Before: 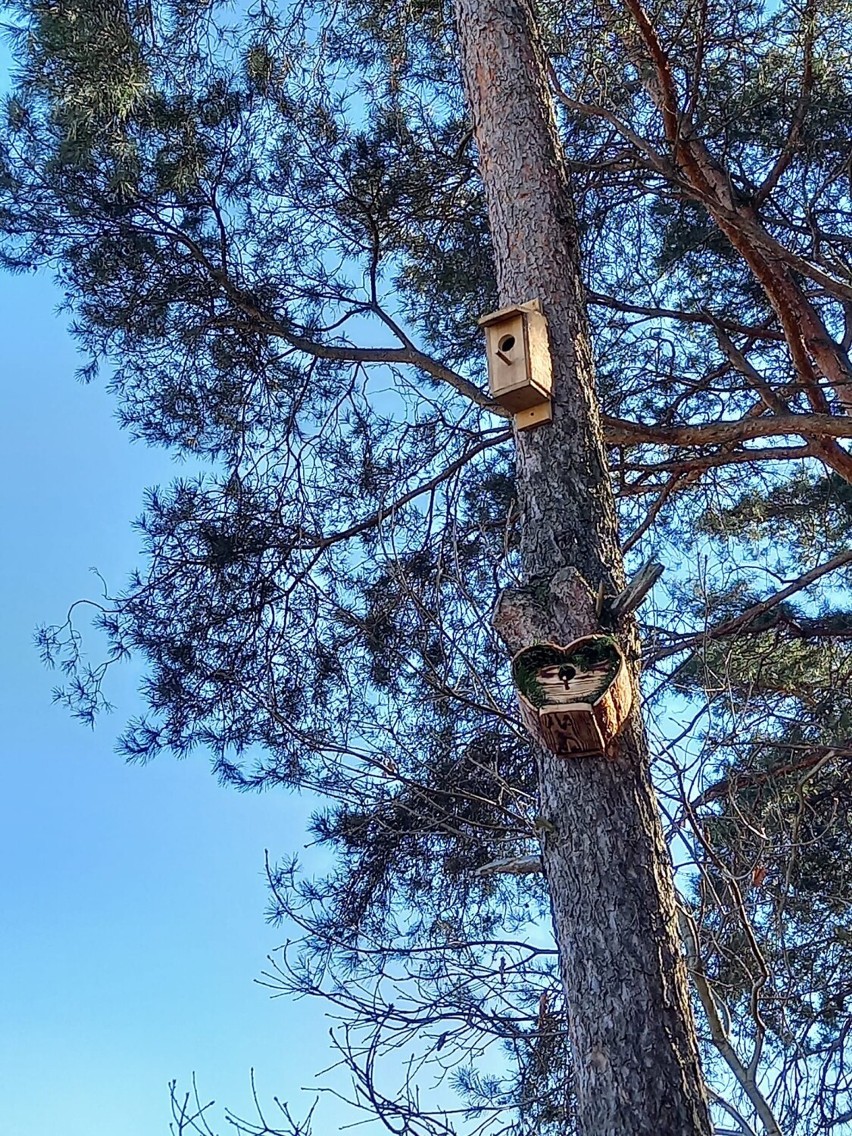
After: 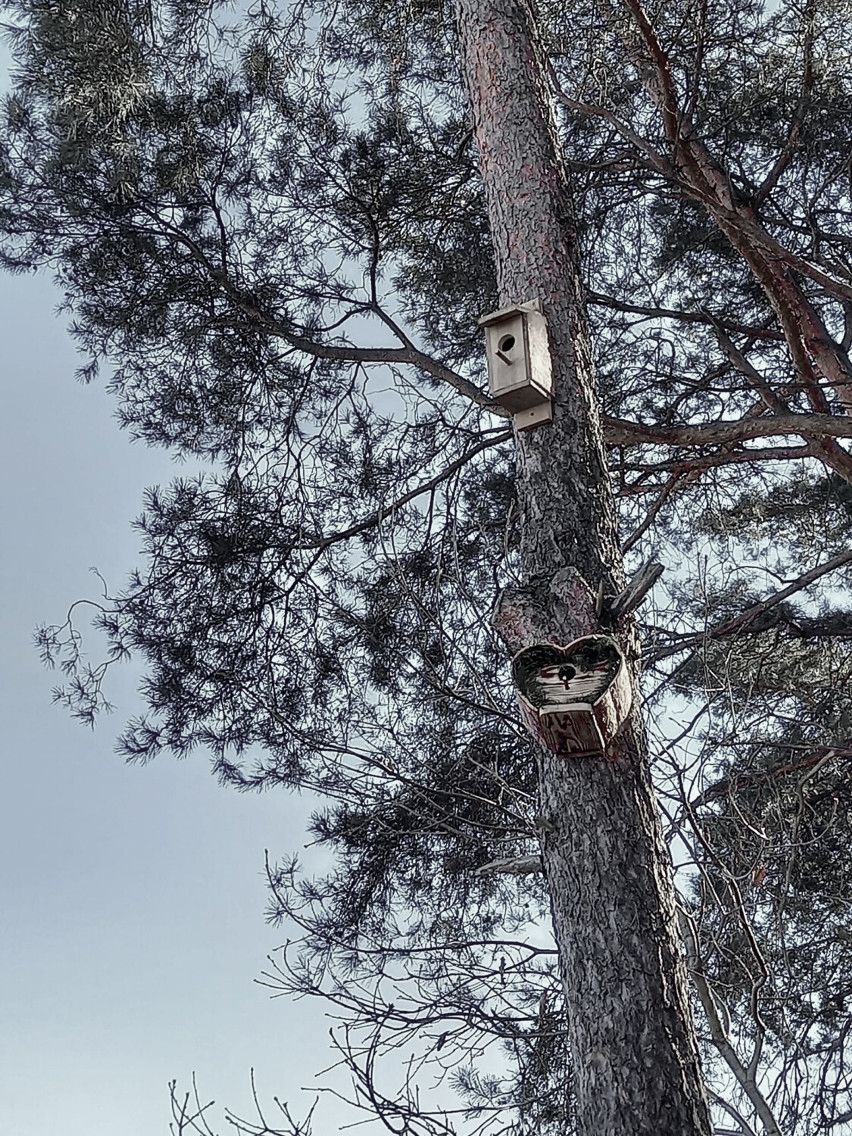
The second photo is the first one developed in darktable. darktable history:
color zones: curves: ch0 [(0, 0.6) (0.129, 0.508) (0.193, 0.483) (0.429, 0.5) (0.571, 0.5) (0.714, 0.5) (0.857, 0.5) (1, 0.6)]; ch1 [(0, 0.481) (0.112, 0.245) (0.213, 0.223) (0.429, 0.233) (0.571, 0.231) (0.683, 0.242) (0.857, 0.296) (1, 0.481)], mix 41.25%
